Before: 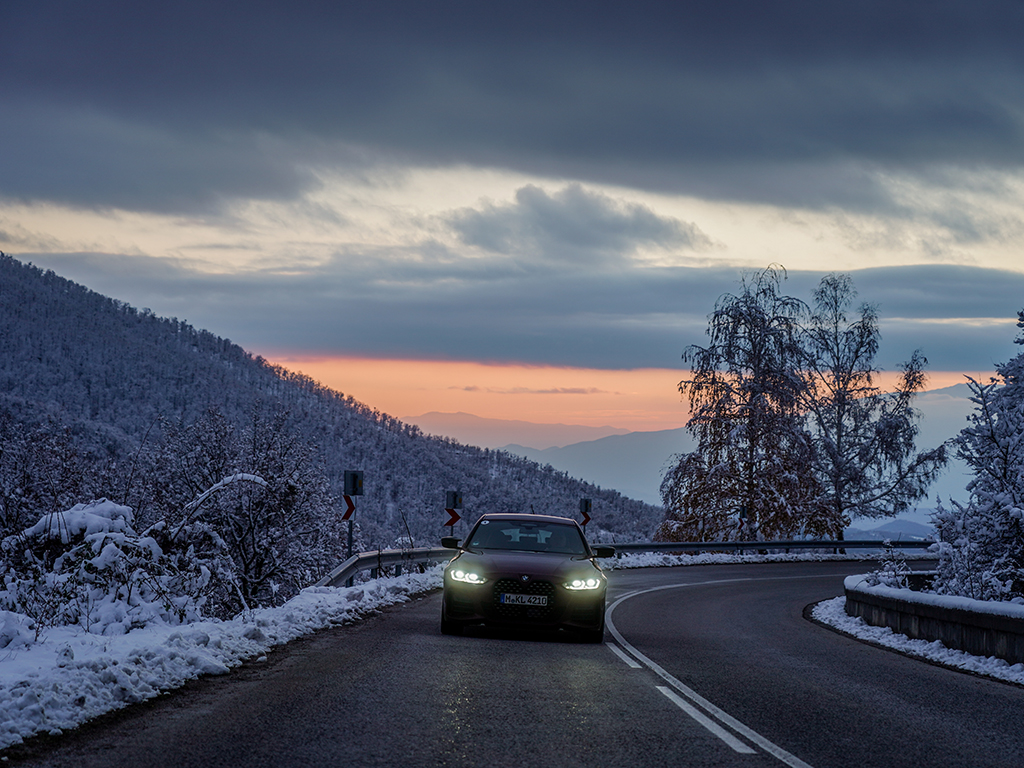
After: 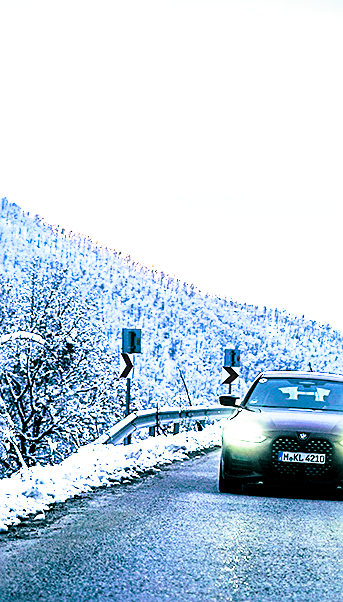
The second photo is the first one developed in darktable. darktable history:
crop and rotate: left 21.77%, top 18.528%, right 44.676%, bottom 2.997%
color balance: mode lift, gamma, gain (sRGB), lift [0.997, 0.979, 1.021, 1.011], gamma [1, 1.084, 0.916, 0.998], gain [1, 0.87, 1.13, 1.101], contrast 4.55%, contrast fulcrum 38.24%, output saturation 104.09%
sharpen: on, module defaults
filmic rgb: middle gray luminance 10%, black relative exposure -8.61 EV, white relative exposure 3.3 EV, threshold 6 EV, target black luminance 0%, hardness 5.2, latitude 44.69%, contrast 1.302, highlights saturation mix 5%, shadows ↔ highlights balance 24.64%, add noise in highlights 0, preserve chrominance no, color science v3 (2019), use custom middle-gray values true, iterations of high-quality reconstruction 0, contrast in highlights soft, enable highlight reconstruction true
contrast brightness saturation: contrast 0.2, brightness 0.16, saturation 0.22
split-toning: shadows › hue 186.43°, highlights › hue 49.29°, compress 30.29%
exposure: exposure 2 EV, compensate highlight preservation false
